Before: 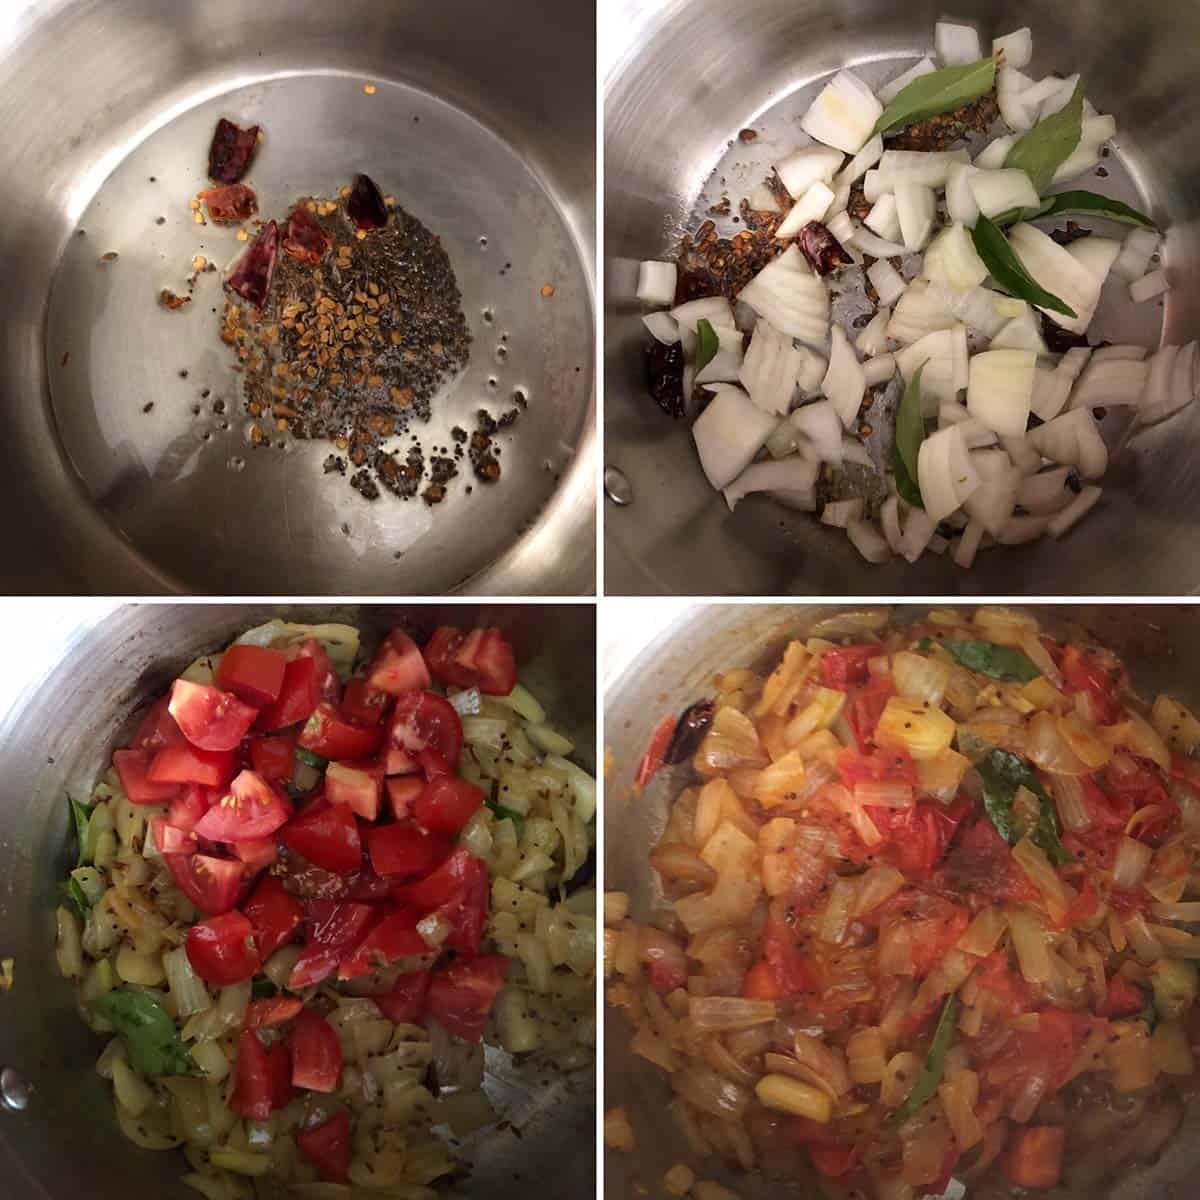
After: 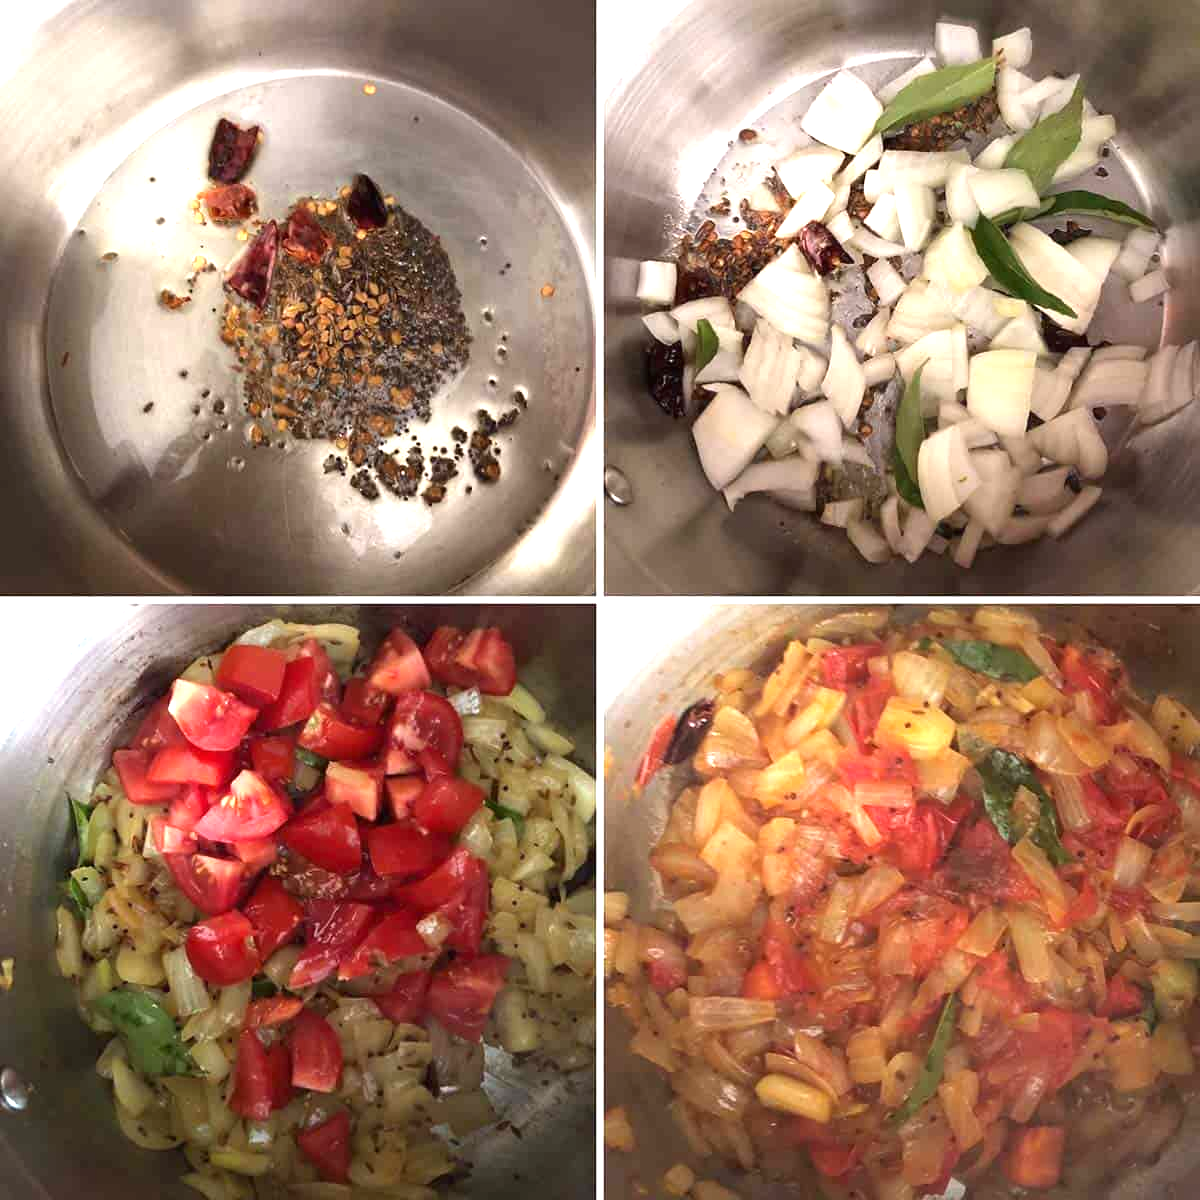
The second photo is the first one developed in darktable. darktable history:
exposure: black level correction 0, exposure 1.015 EV, compensate exposure bias true, compensate highlight preservation false
white balance: emerald 1
tone equalizer: on, module defaults
